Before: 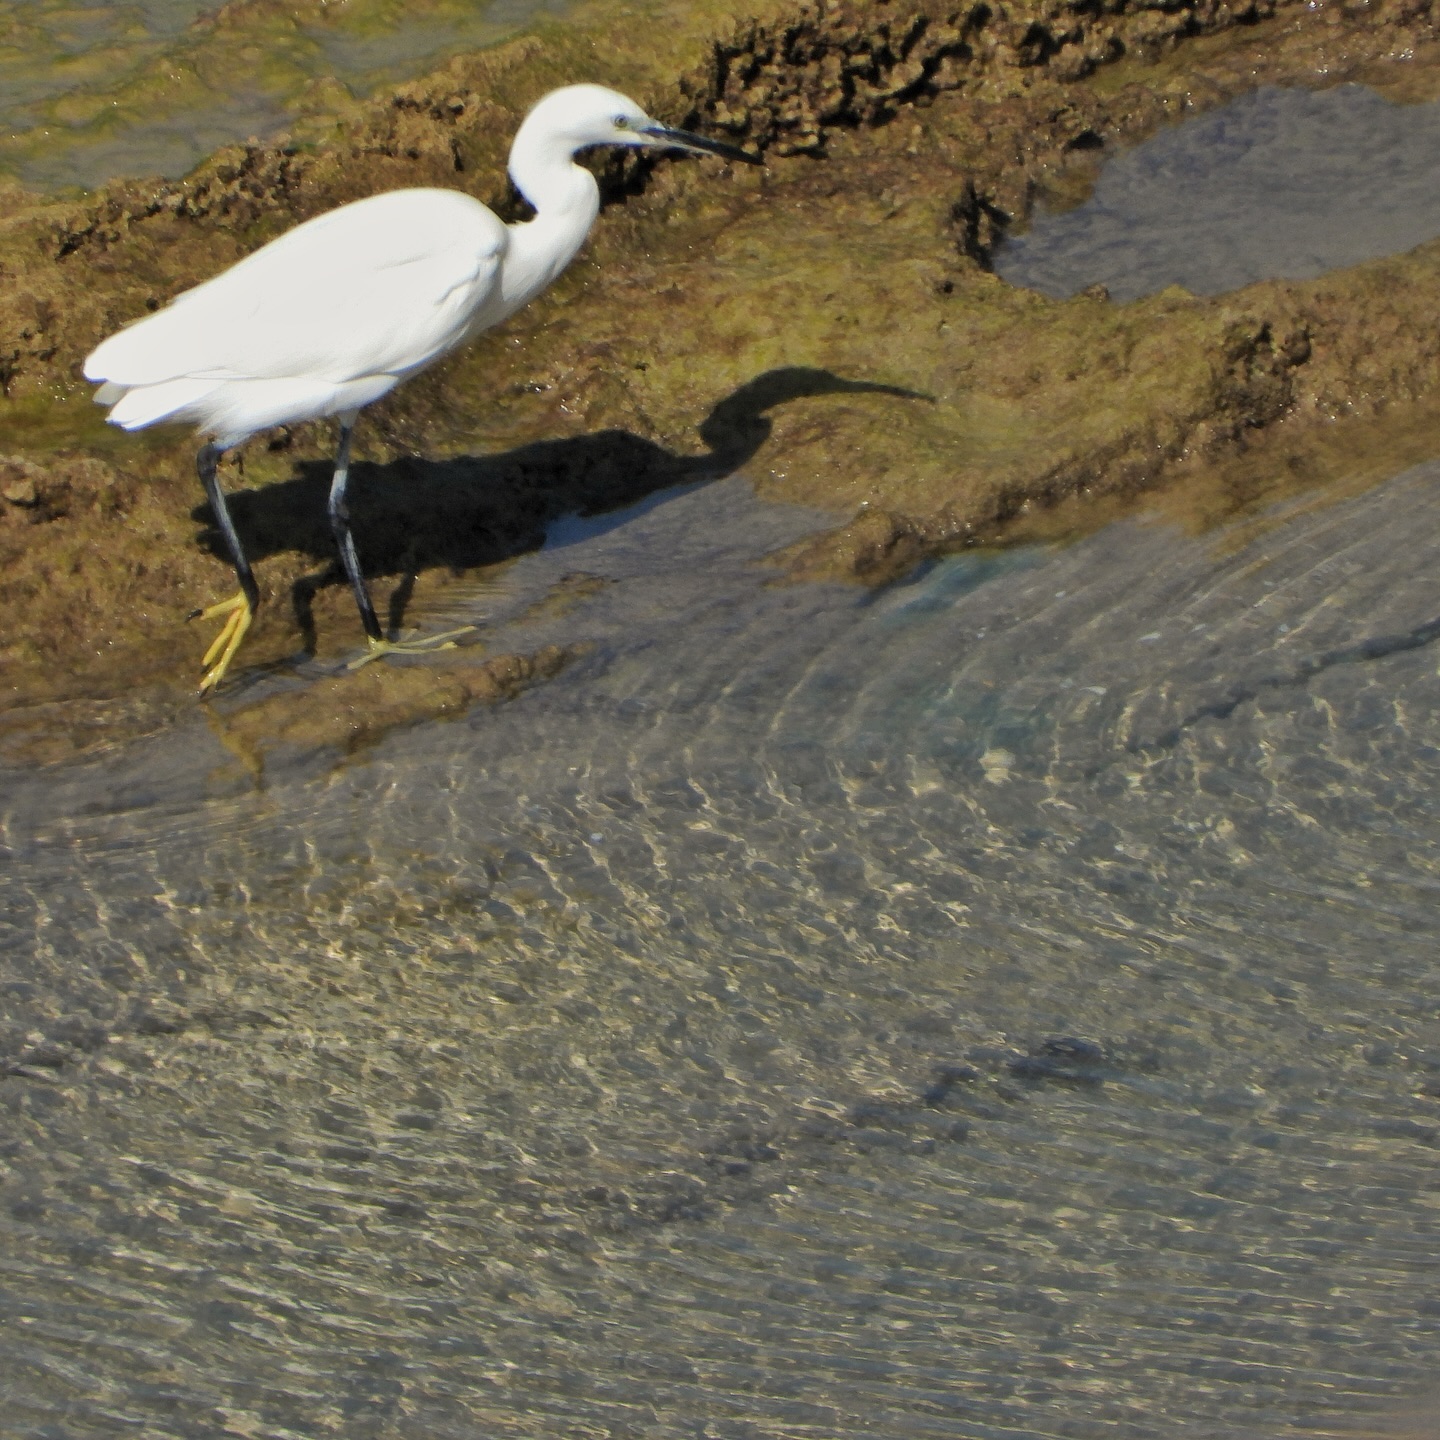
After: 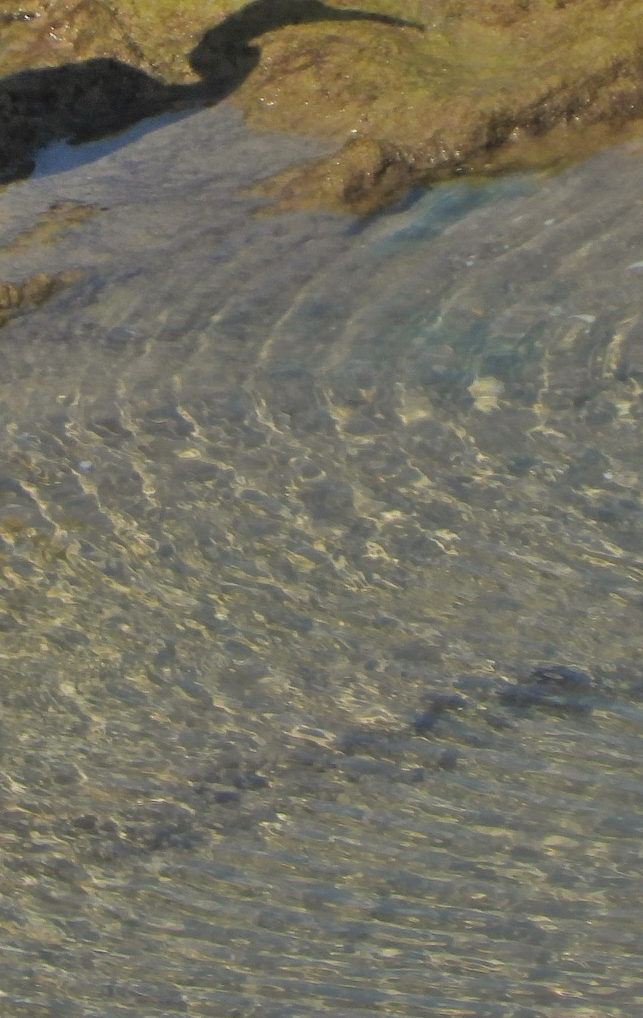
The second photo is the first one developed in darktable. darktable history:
shadows and highlights: shadows 74.62, highlights -61.02, soften with gaussian
contrast brightness saturation: contrast -0.091, brightness 0.055, saturation 0.081
crop: left 35.534%, top 25.887%, right 19.797%, bottom 3.353%
